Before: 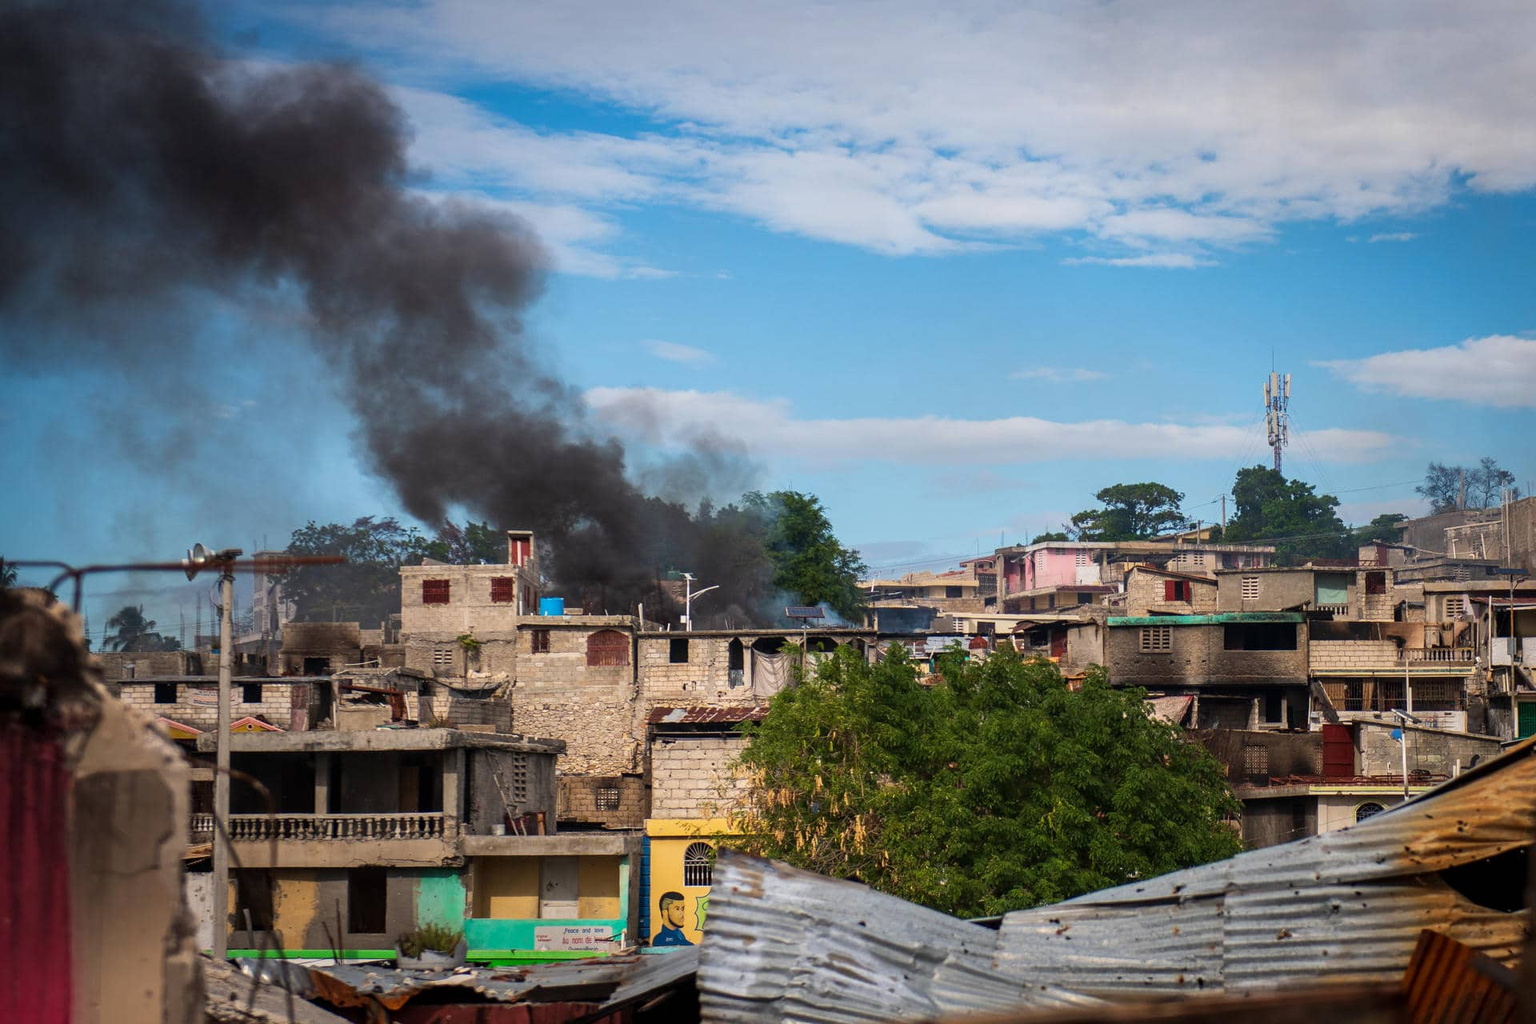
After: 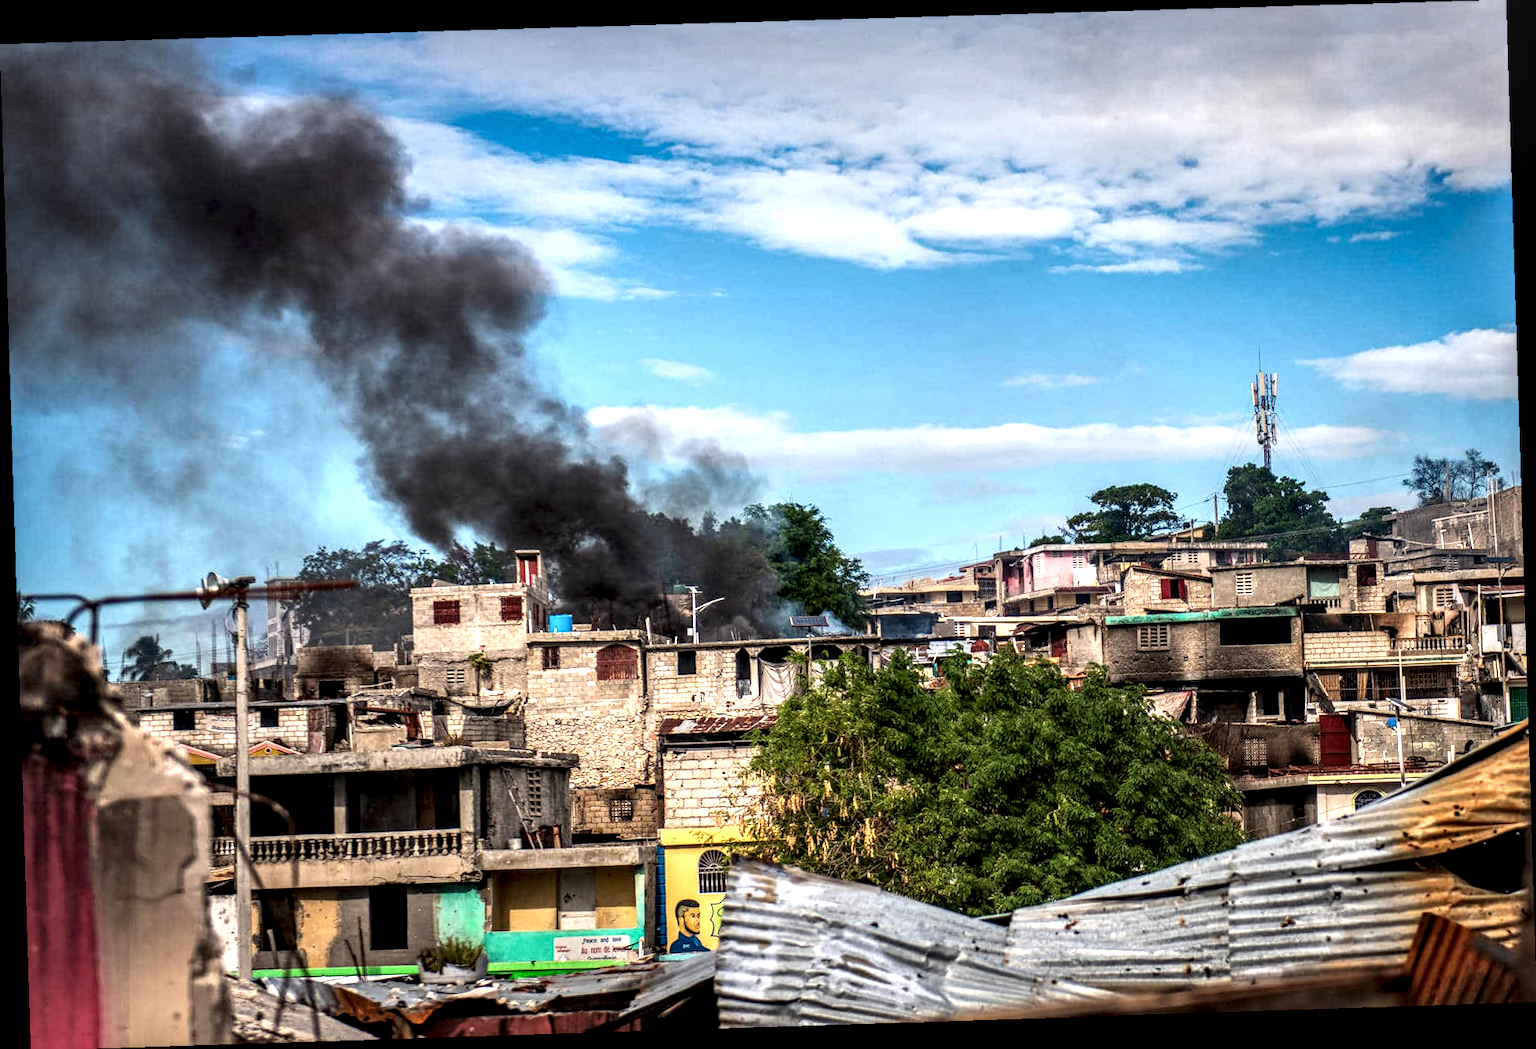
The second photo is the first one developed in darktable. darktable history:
rotate and perspective: rotation -1.77°, lens shift (horizontal) 0.004, automatic cropping off
local contrast: highlights 20%, detail 197%
exposure: exposure 0.636 EV, compensate highlight preservation false
